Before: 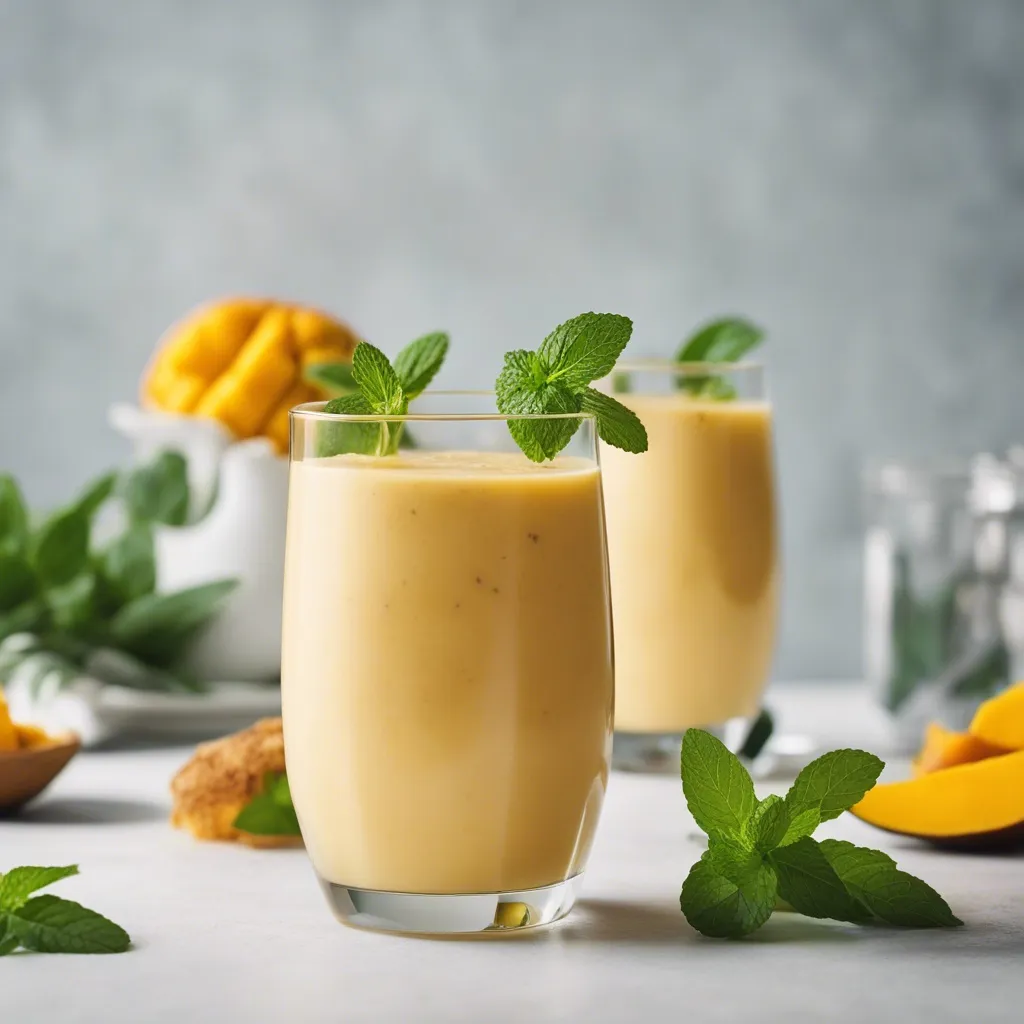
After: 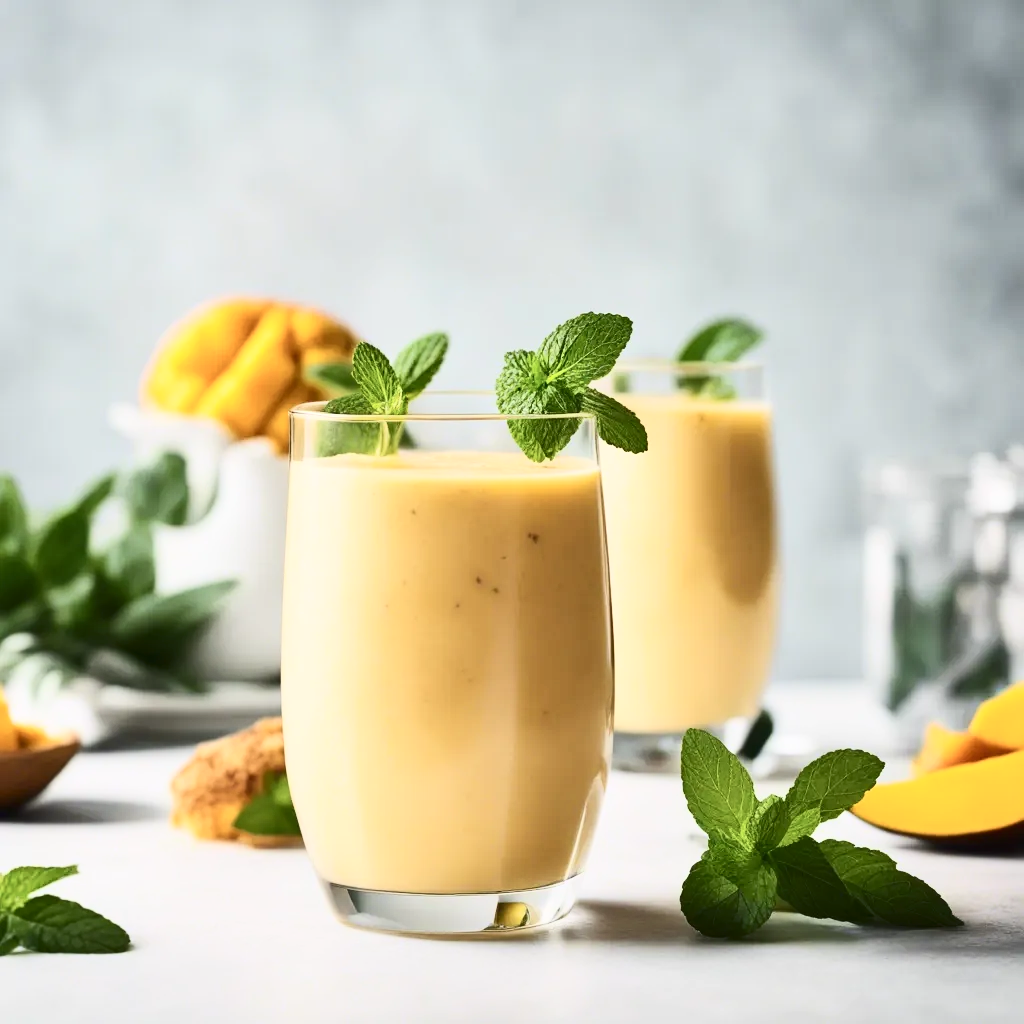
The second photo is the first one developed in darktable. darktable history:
contrast brightness saturation: contrast 0.383, brightness 0.115
